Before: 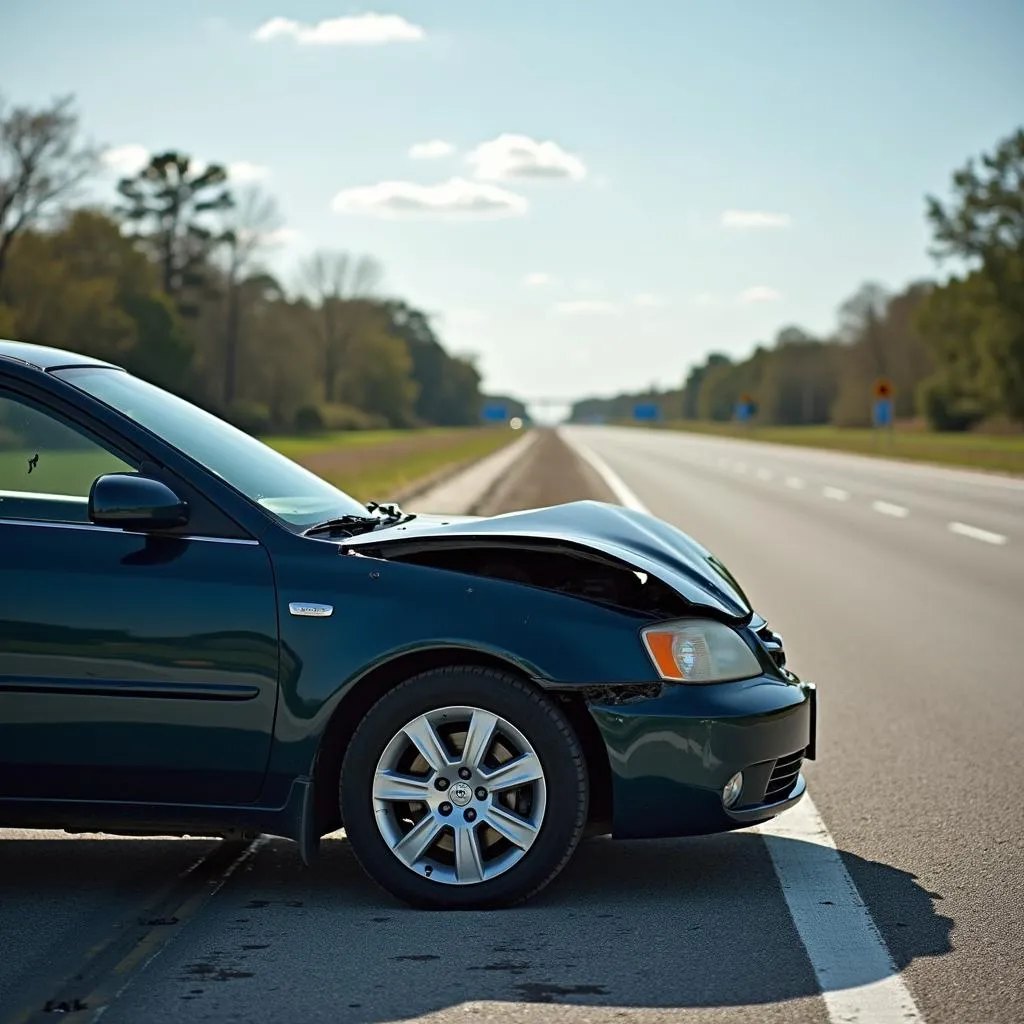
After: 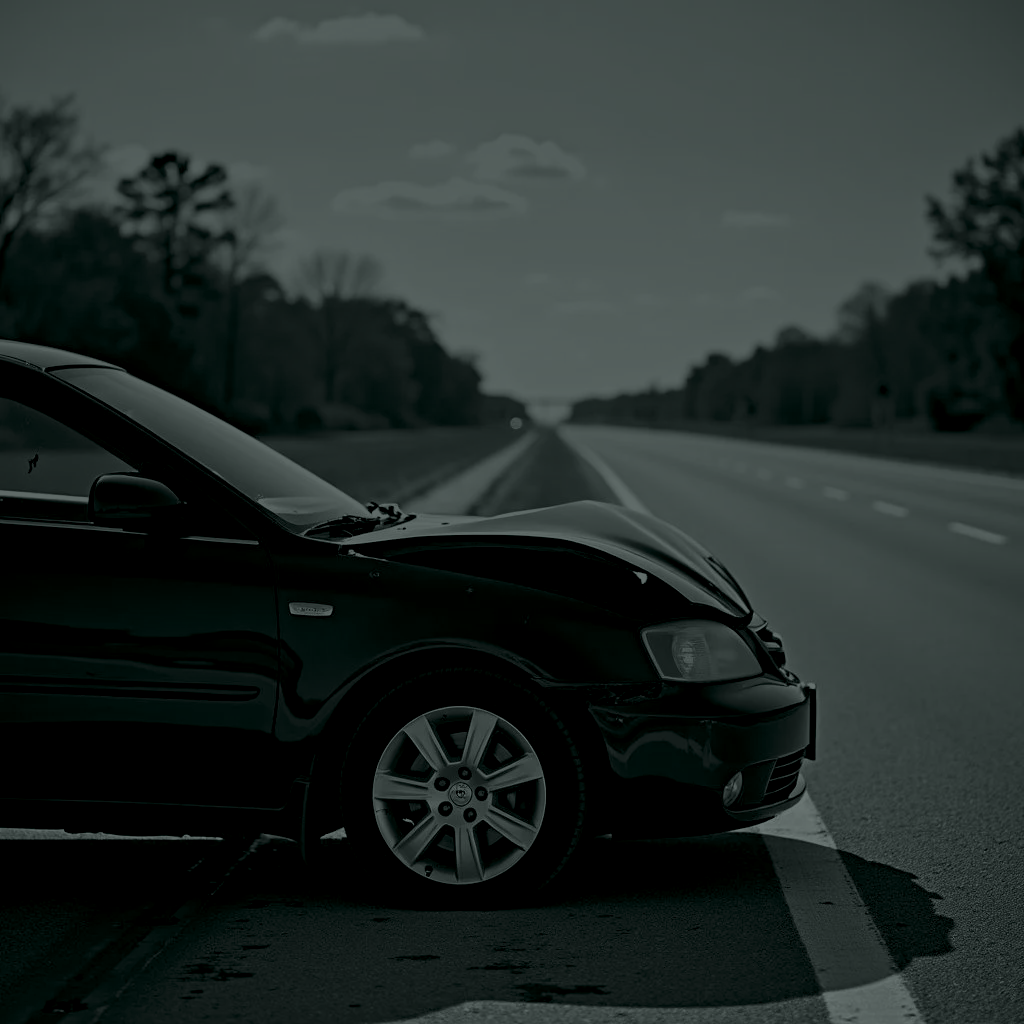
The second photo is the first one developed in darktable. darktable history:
colorize: hue 90°, saturation 19%, lightness 1.59%, version 1
exposure: black level correction 0, exposure 0.877 EV, compensate exposure bias true, compensate highlight preservation false
color balance: lift [1.004, 1.002, 1.002, 0.998], gamma [1, 1.007, 1.002, 0.993], gain [1, 0.977, 1.013, 1.023], contrast -3.64%
graduated density: hue 238.83°, saturation 50%
color zones: curves: ch0 [(0.004, 0.388) (0.125, 0.392) (0.25, 0.404) (0.375, 0.5) (0.5, 0.5) (0.625, 0.5) (0.75, 0.5) (0.875, 0.5)]; ch1 [(0, 0.5) (0.125, 0.5) (0.25, 0.5) (0.375, 0.124) (0.524, 0.124) (0.645, 0.128) (0.789, 0.132) (0.914, 0.096) (0.998, 0.068)]
